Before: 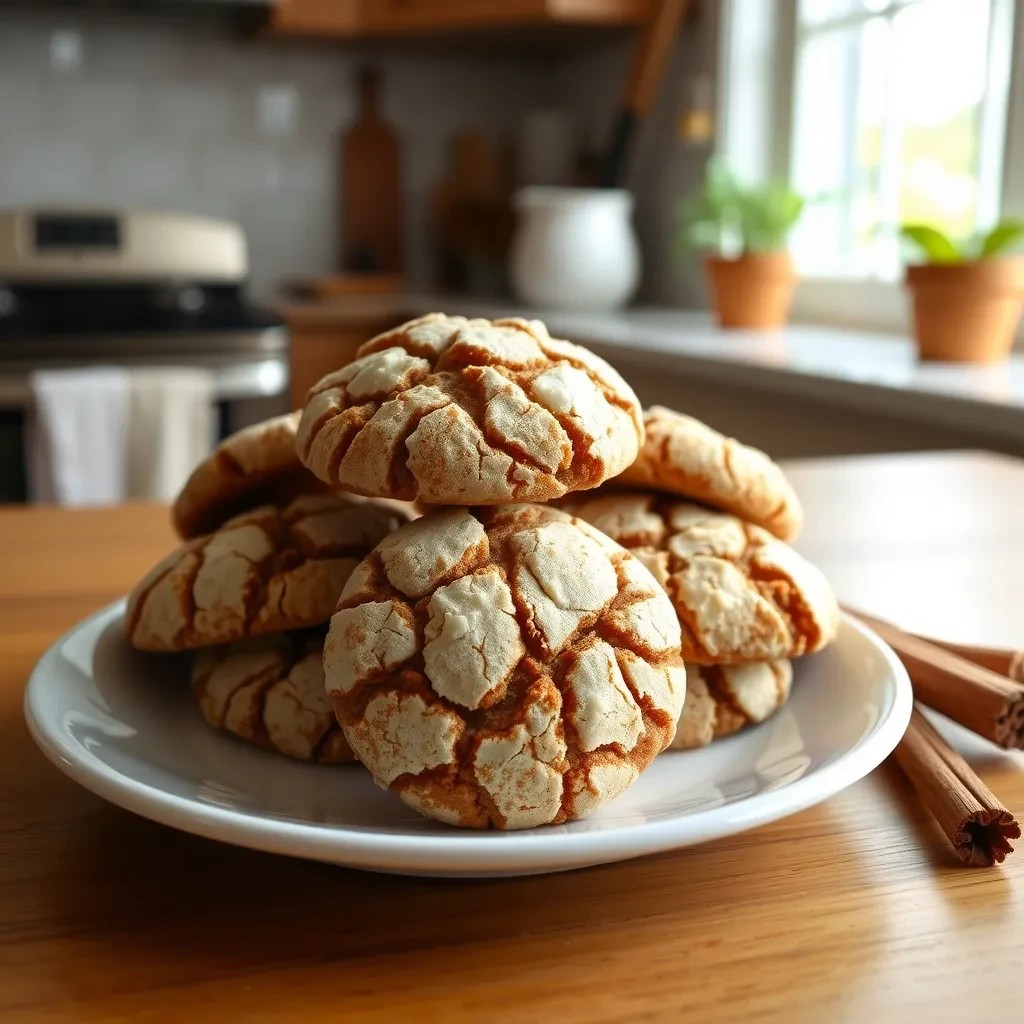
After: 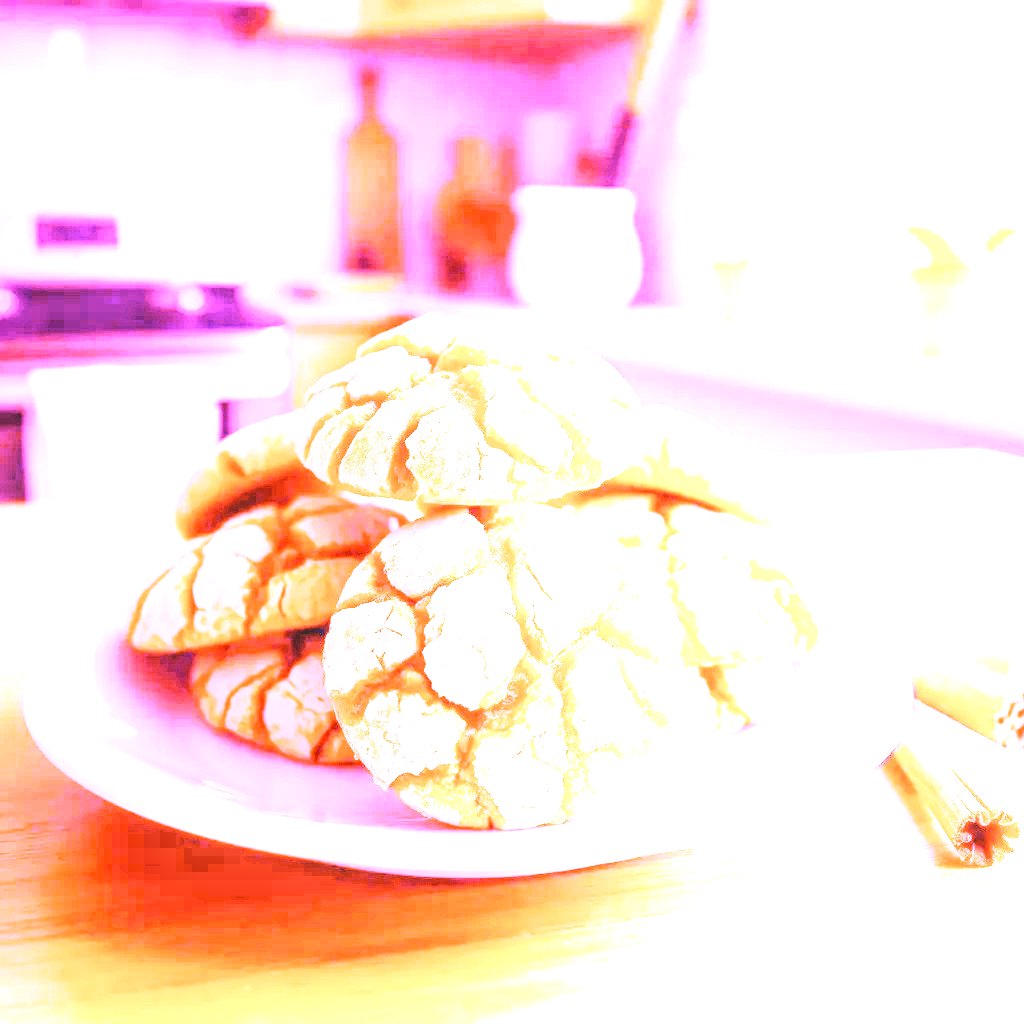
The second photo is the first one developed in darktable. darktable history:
local contrast: on, module defaults
white balance: red 8, blue 8
tone curve: curves: ch0 [(0, 0) (0.003, 0.004) (0.011, 0.014) (0.025, 0.032) (0.044, 0.057) (0.069, 0.089) (0.1, 0.128) (0.136, 0.174) (0.177, 0.227) (0.224, 0.287) (0.277, 0.354) (0.335, 0.427) (0.399, 0.507) (0.468, 0.582) (0.543, 0.653) (0.623, 0.726) (0.709, 0.799) (0.801, 0.876) (0.898, 0.937) (1, 1)], preserve colors none
